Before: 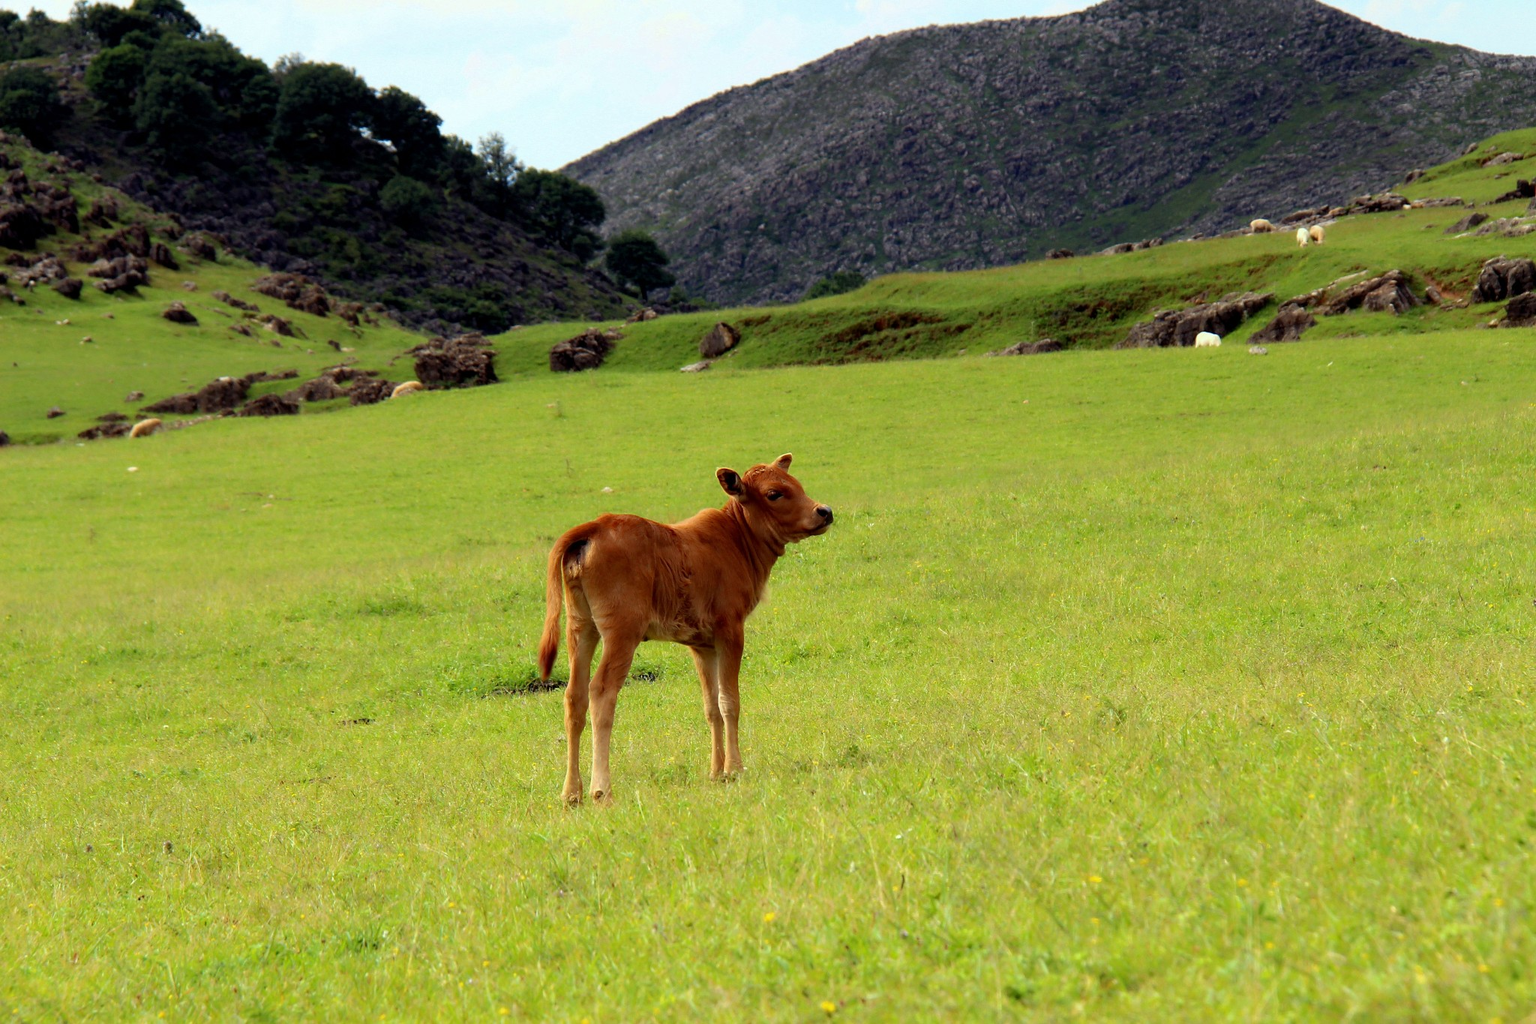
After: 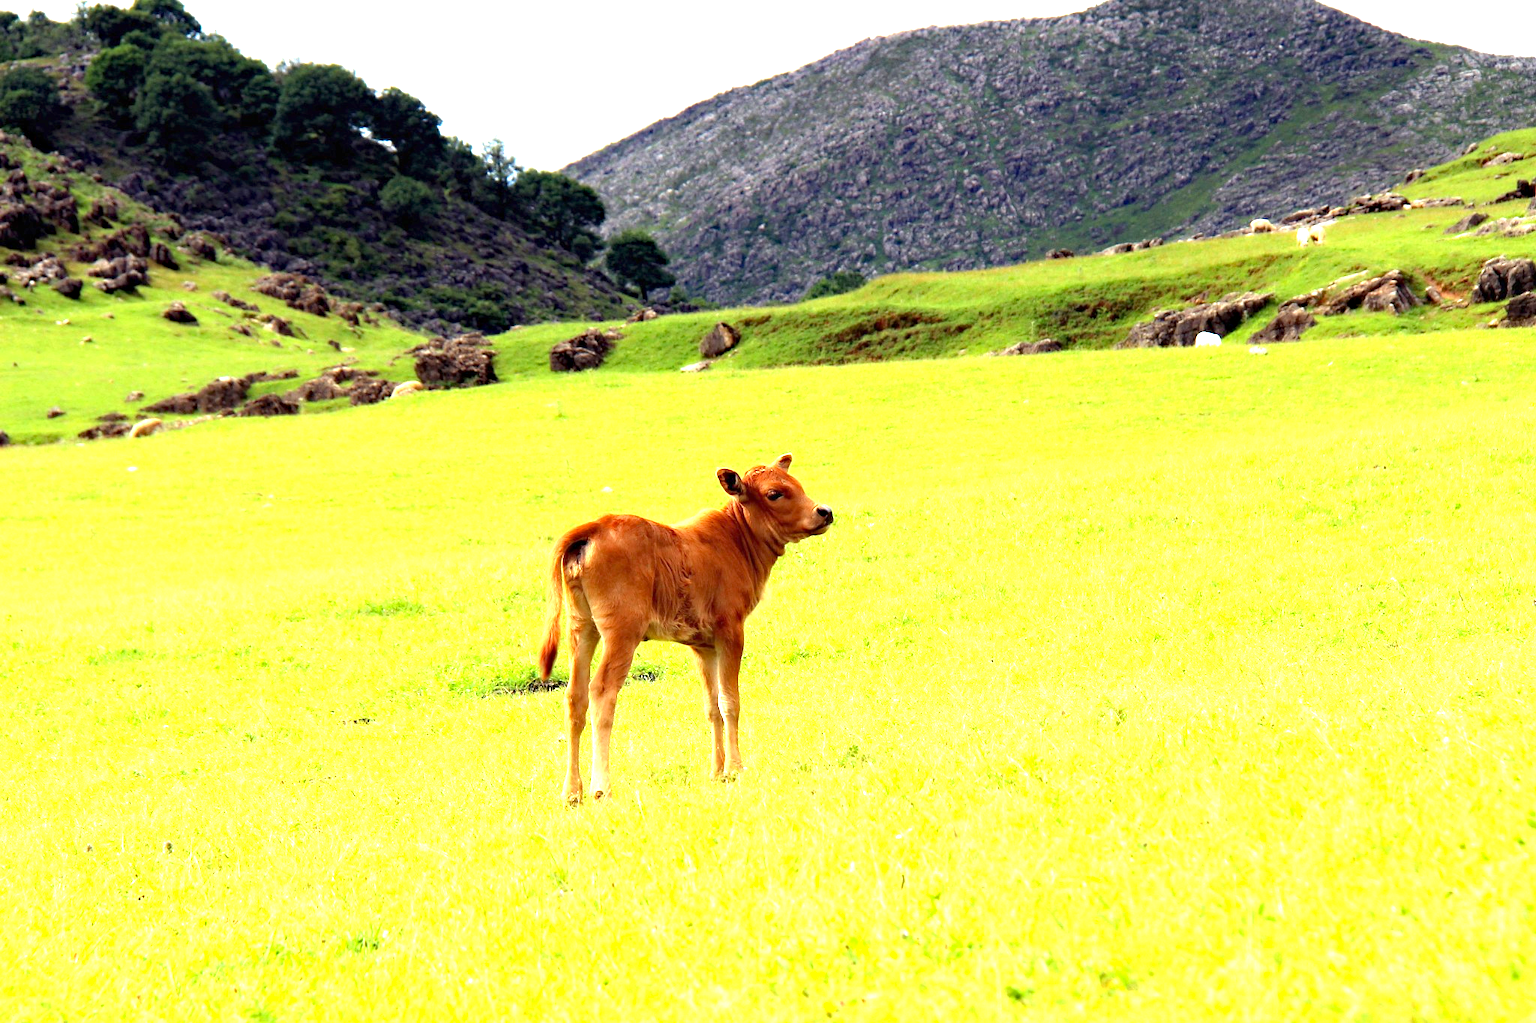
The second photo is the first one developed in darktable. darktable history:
haze removal: compatibility mode true, adaptive false
exposure: black level correction 0, exposure 1.741 EV, compensate exposure bias true, compensate highlight preservation false
